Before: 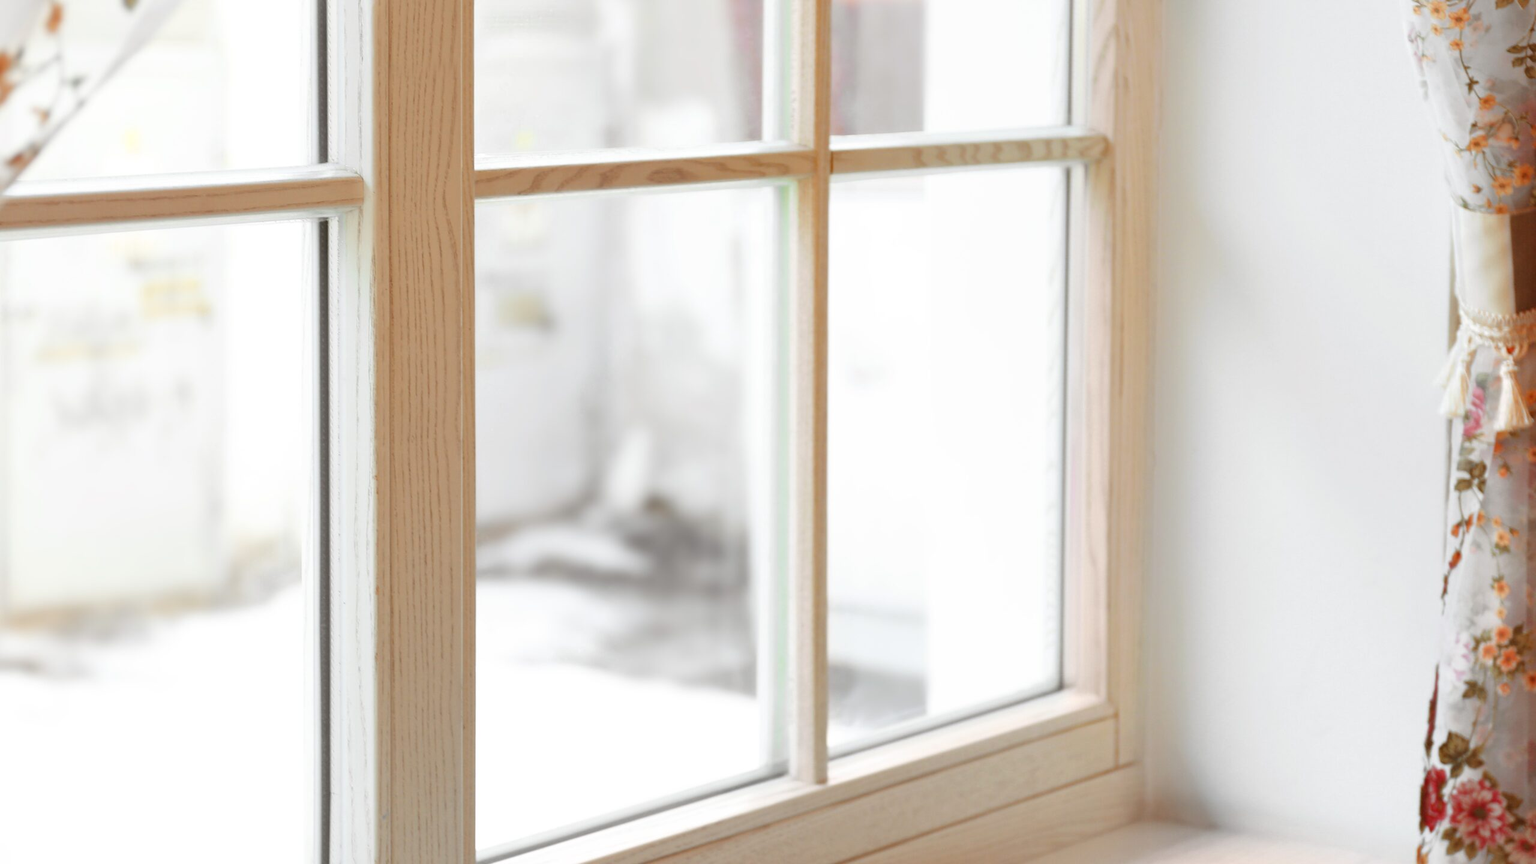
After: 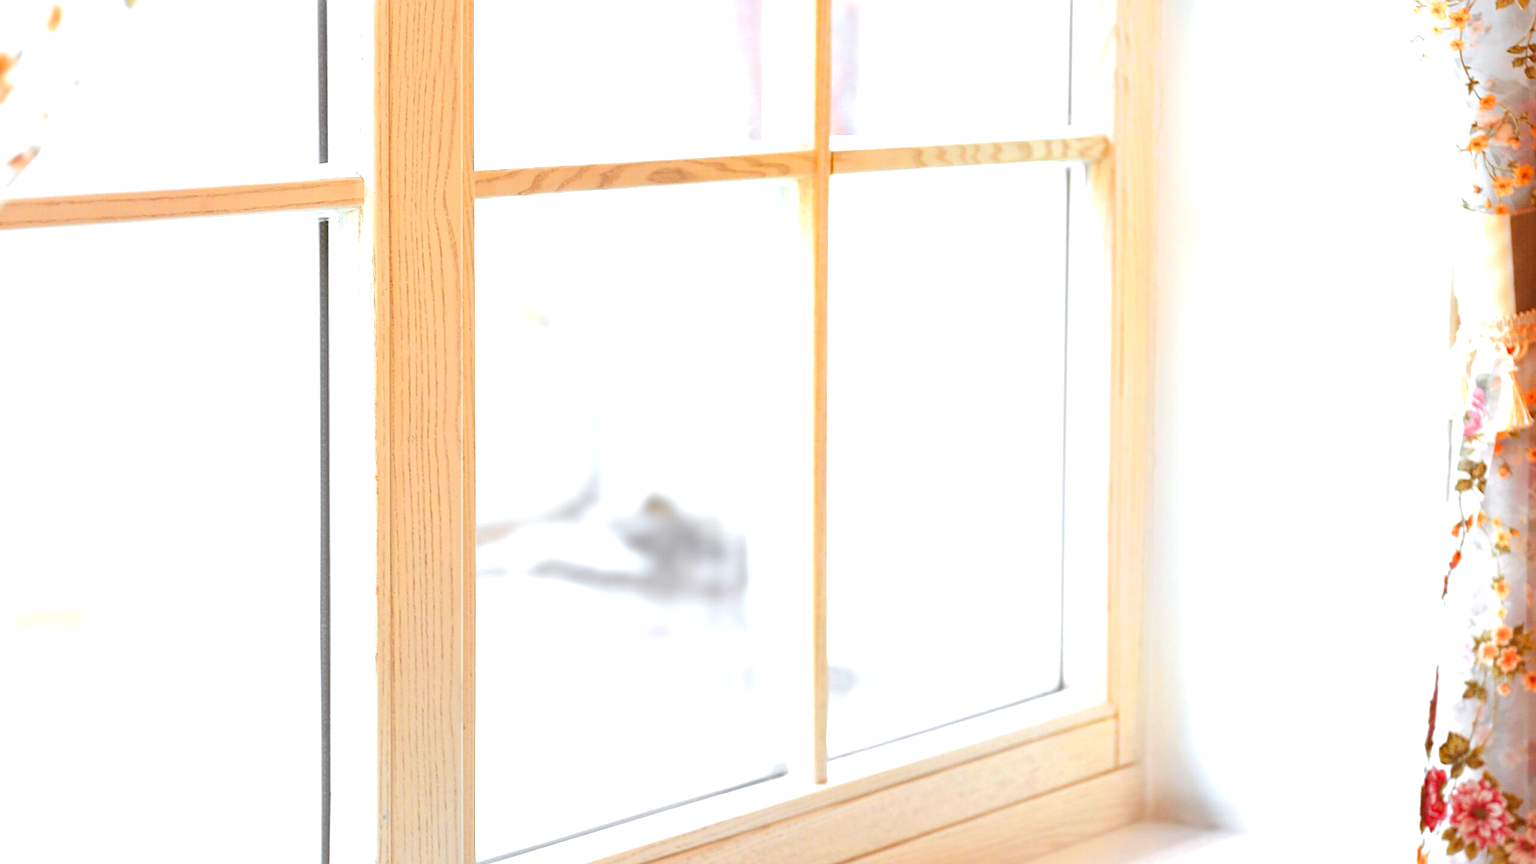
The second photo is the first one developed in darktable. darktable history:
exposure: black level correction 0, exposure 0.953 EV, compensate exposure bias true, compensate highlight preservation false
sharpen: on, module defaults
white balance: red 0.974, blue 1.044
color zones: curves: ch0 [(0.224, 0.526) (0.75, 0.5)]; ch1 [(0.055, 0.526) (0.224, 0.761) (0.377, 0.526) (0.75, 0.5)]
